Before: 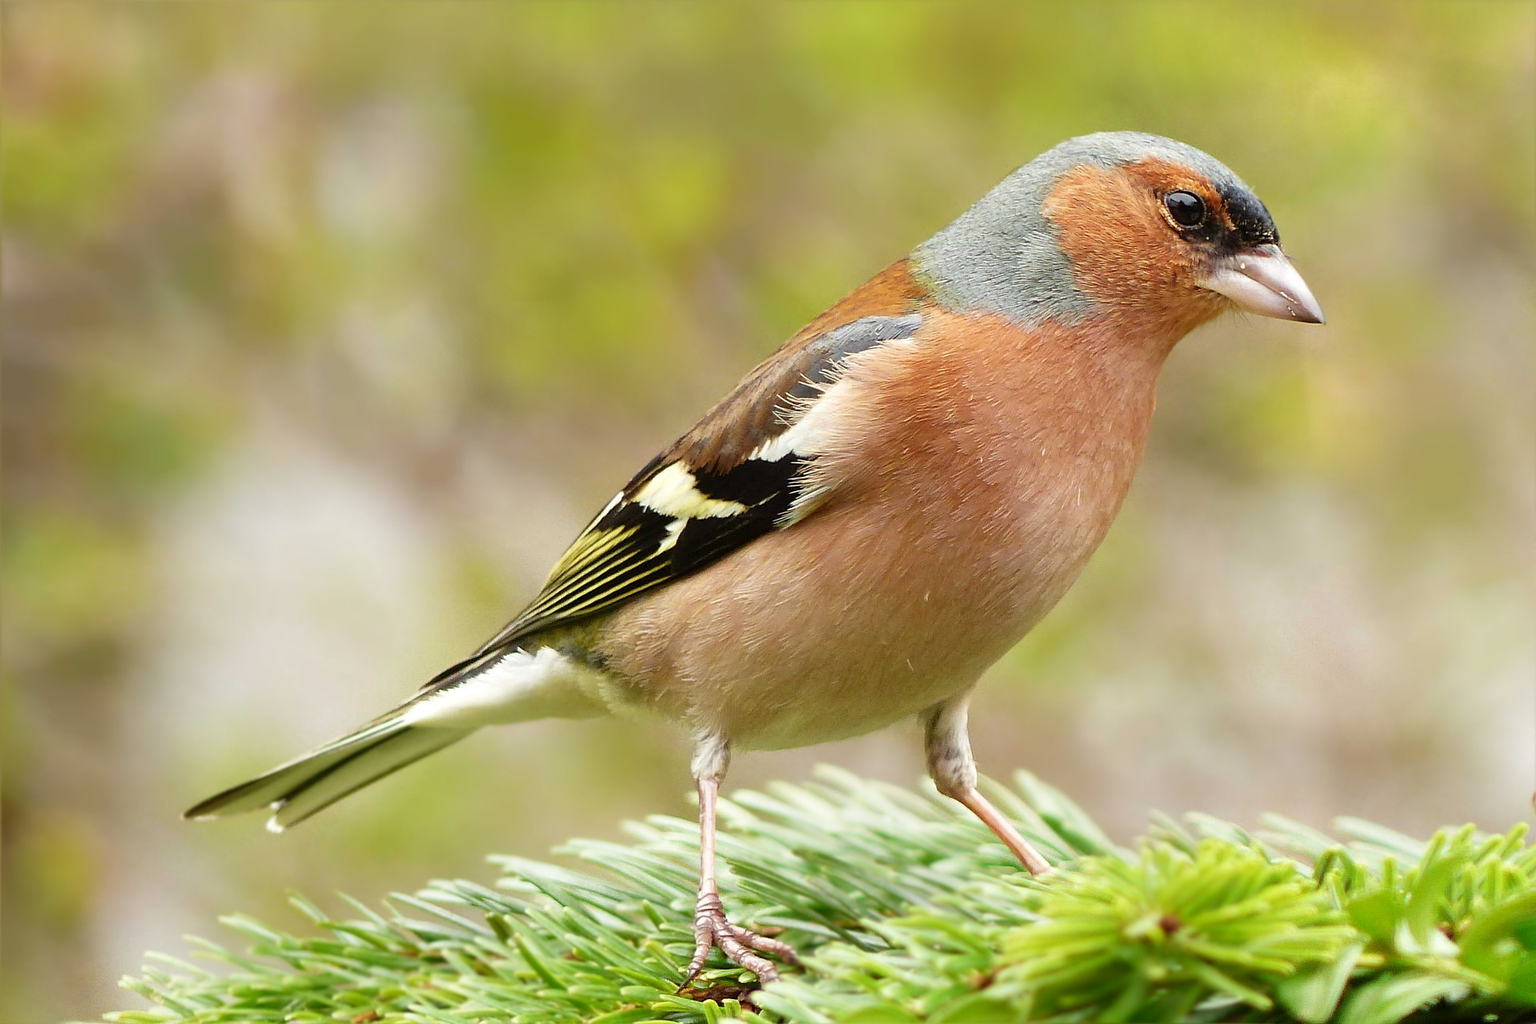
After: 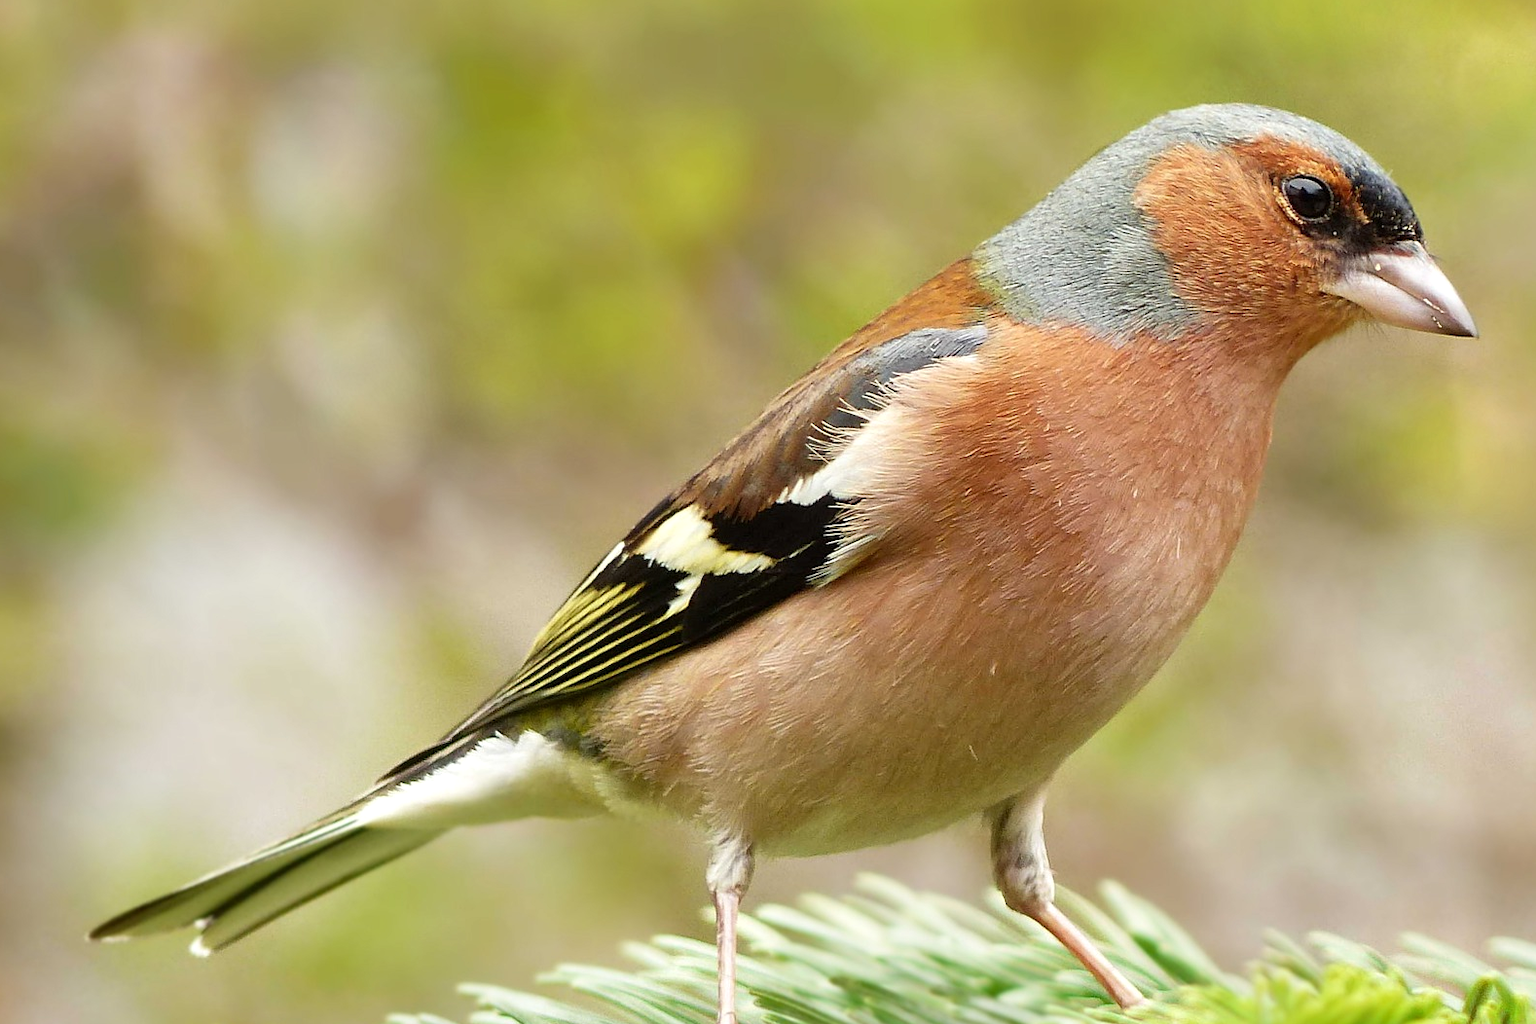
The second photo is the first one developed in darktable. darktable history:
local contrast: mode bilateral grid, contrast 20, coarseness 50, detail 120%, midtone range 0.2
crop and rotate: left 7.196%, top 4.574%, right 10.605%, bottom 13.178%
